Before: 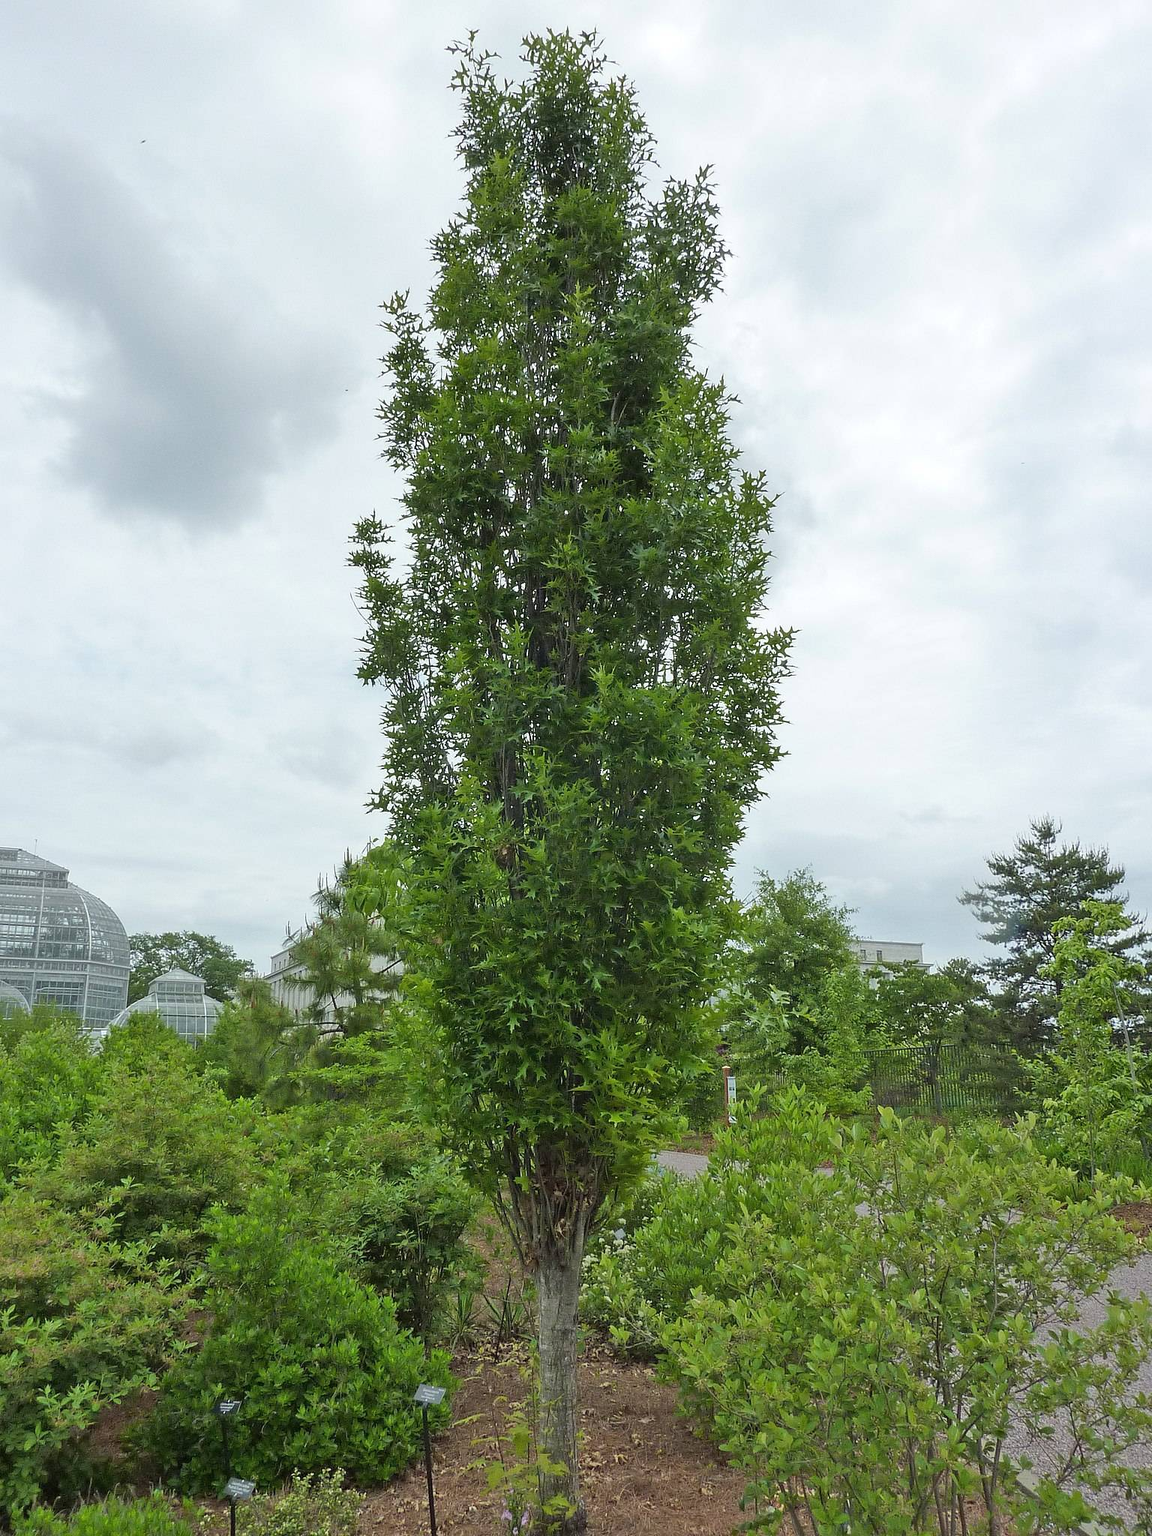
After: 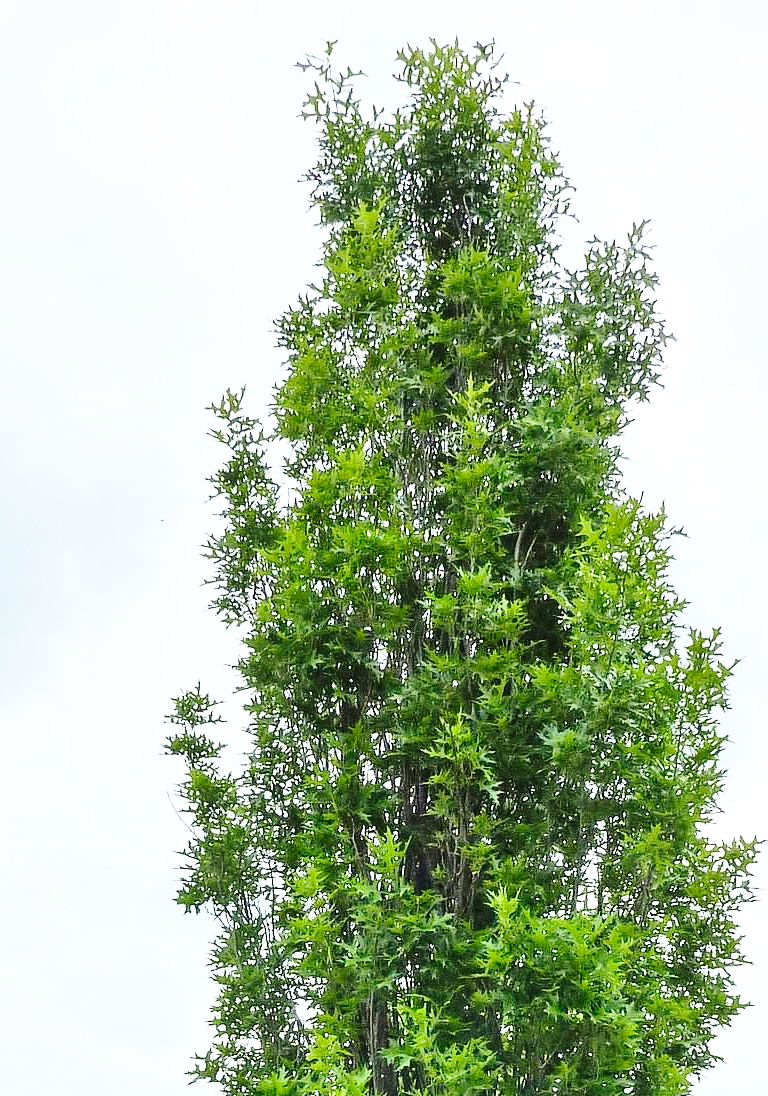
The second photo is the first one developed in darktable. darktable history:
contrast brightness saturation: contrast 0.2, brightness 0.16, saturation 0.22
local contrast: mode bilateral grid, contrast 20, coarseness 50, detail 120%, midtone range 0.2
base curve: curves: ch0 [(0, 0) (0.028, 0.03) (0.121, 0.232) (0.46, 0.748) (0.859, 0.968) (1, 1)], preserve colors none
crop: left 19.556%, right 30.401%, bottom 46.458%
